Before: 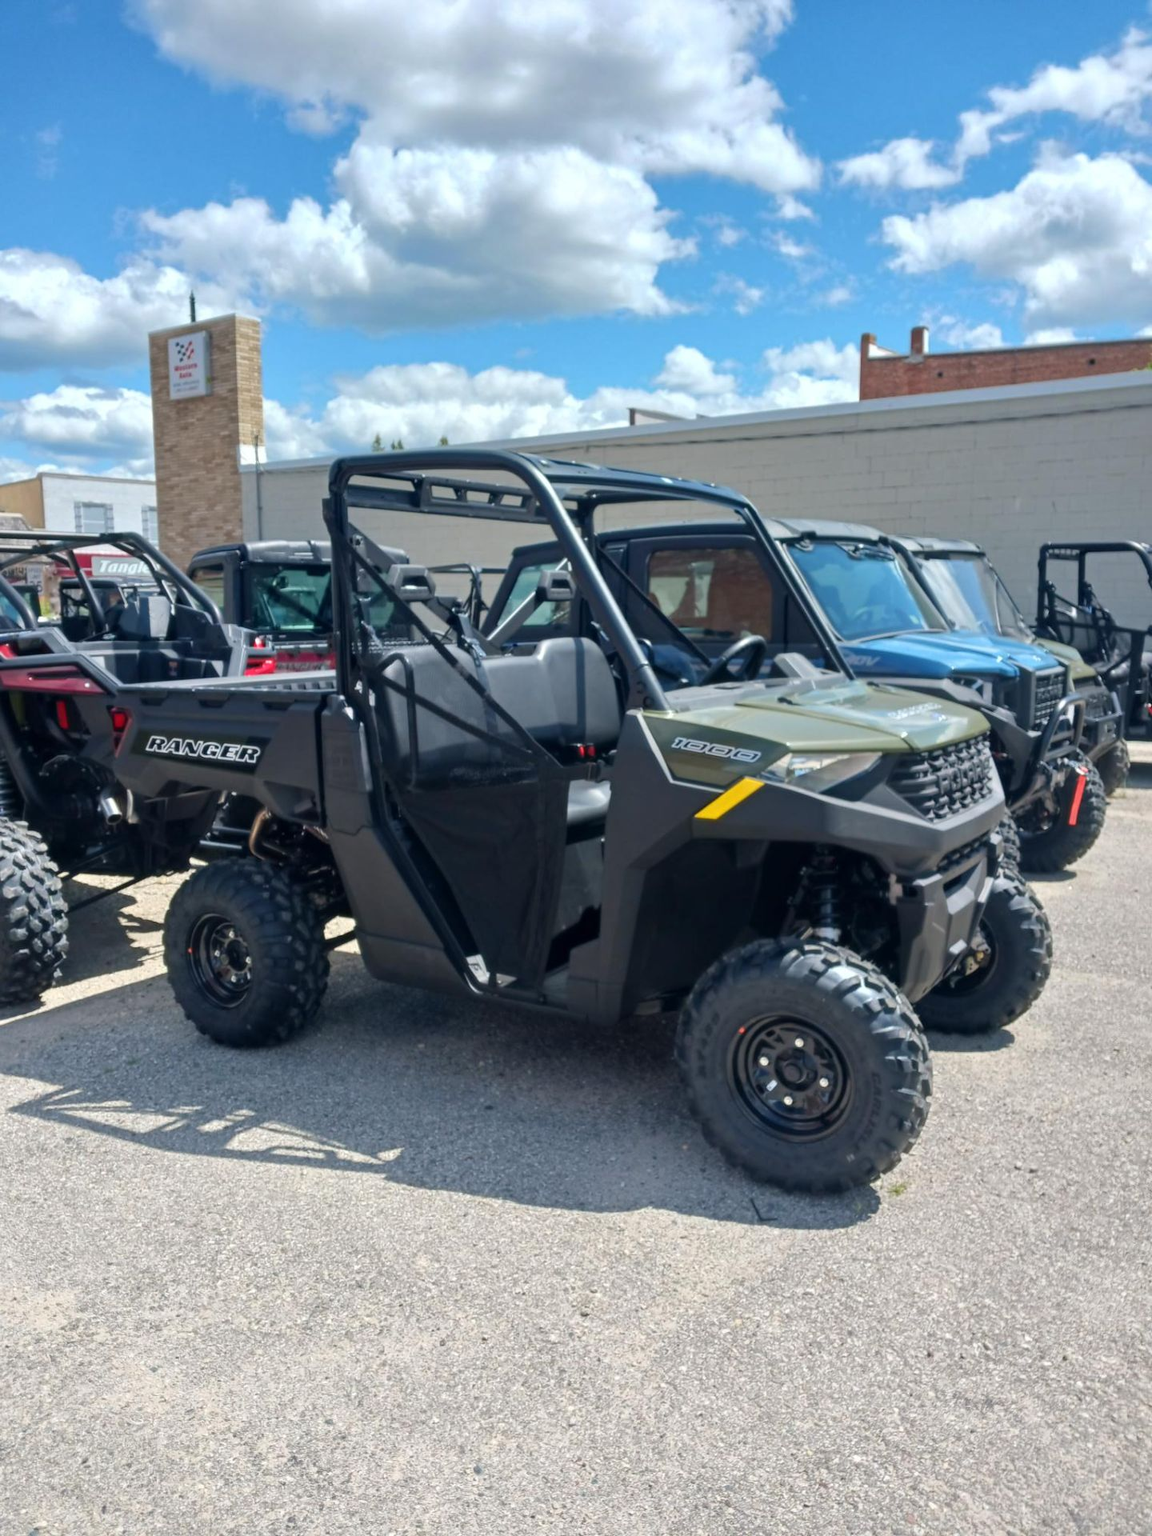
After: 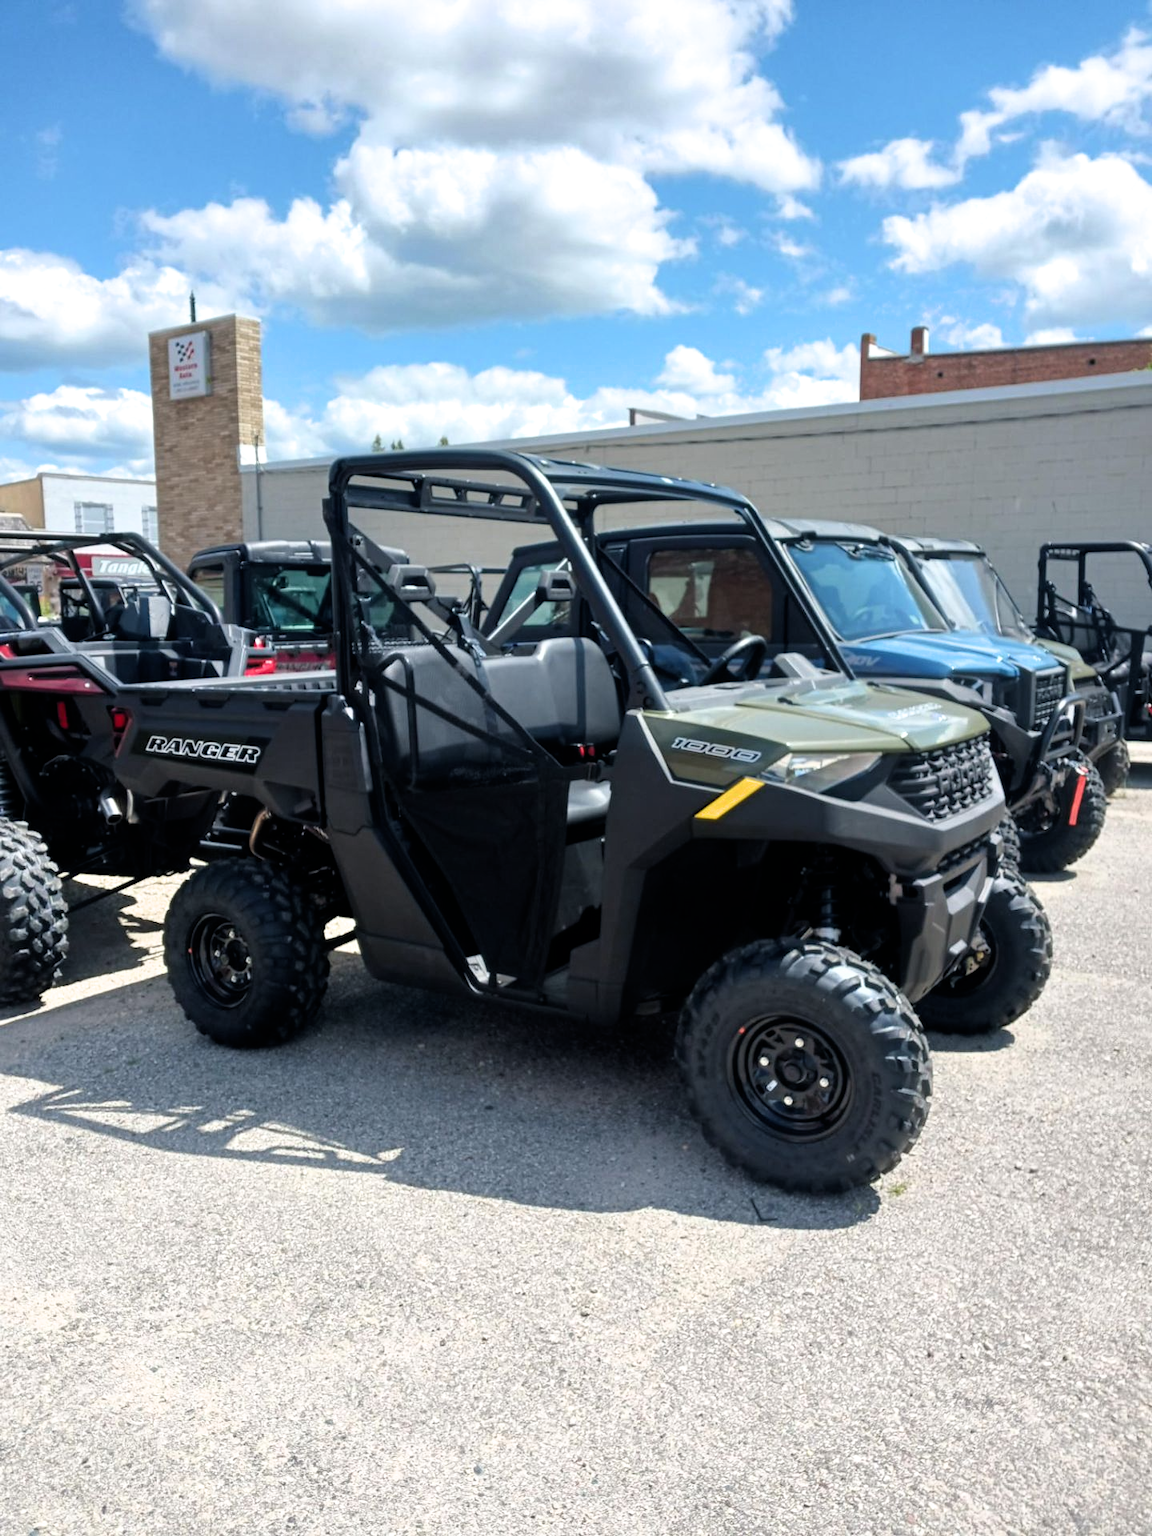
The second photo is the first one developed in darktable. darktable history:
contrast equalizer: y [[0.5, 0.488, 0.462, 0.461, 0.491, 0.5], [0.5 ×6], [0.5 ×6], [0 ×6], [0 ×6]]
filmic rgb: black relative exposure -8.24 EV, white relative exposure 2.2 EV, target white luminance 99.876%, hardness 7.15, latitude 74.58%, contrast 1.324, highlights saturation mix -2.37%, shadows ↔ highlights balance 29.99%, contrast in shadows safe
exposure: compensate exposure bias true, compensate highlight preservation false
